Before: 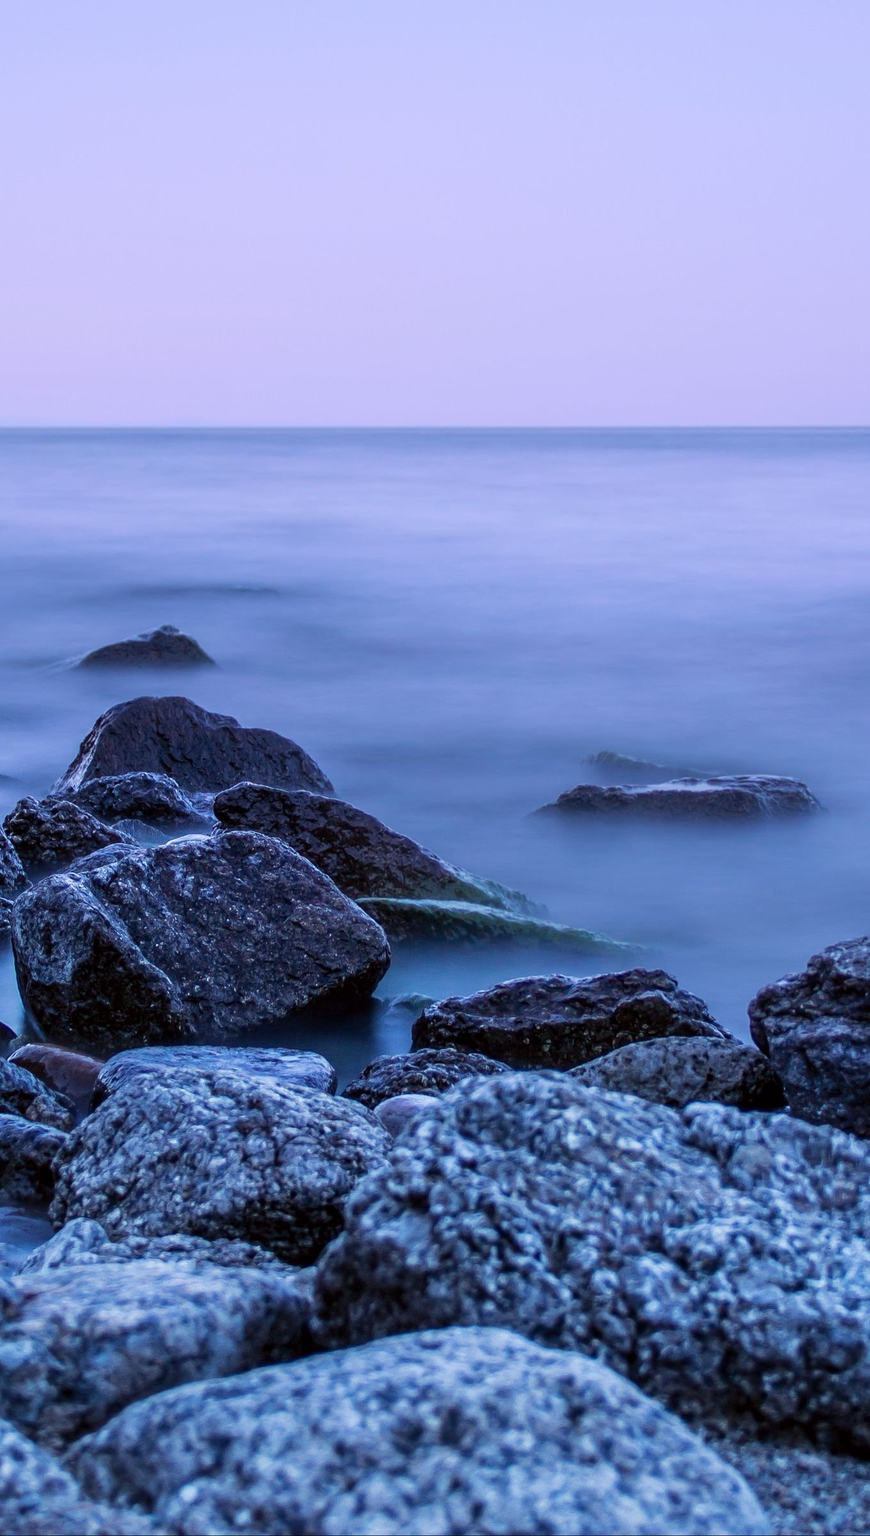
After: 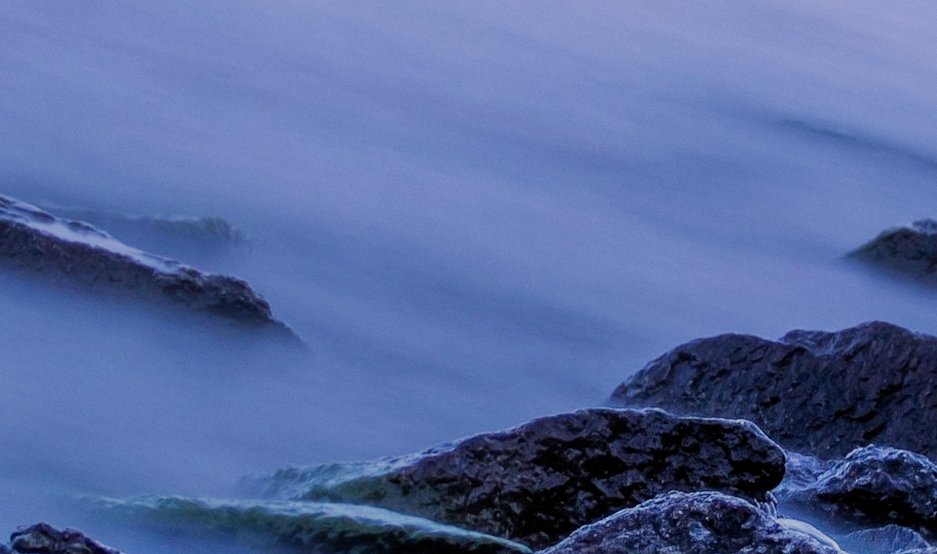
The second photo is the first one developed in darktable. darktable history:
filmic rgb: black relative exposure -6.98 EV, white relative exposure 5.63 EV, hardness 2.86
grain: coarseness 0.09 ISO, strength 10%
white balance: red 0.98, blue 1.034
crop and rotate: angle 16.12°, top 30.835%, bottom 35.653%
